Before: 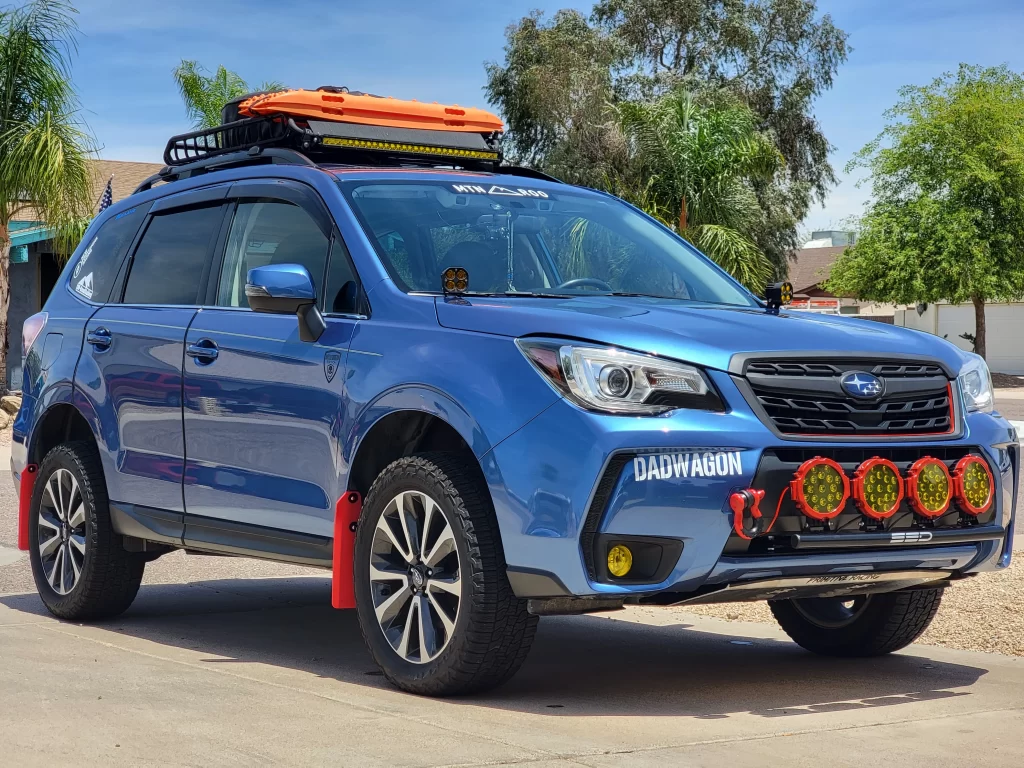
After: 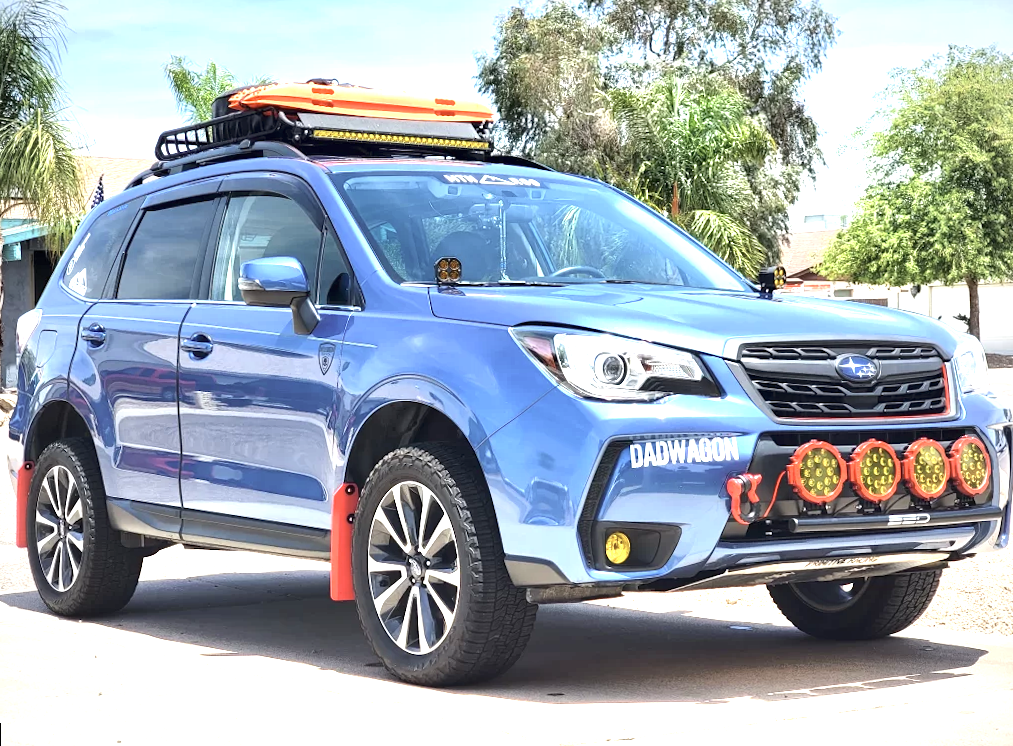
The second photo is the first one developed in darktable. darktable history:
contrast brightness saturation: contrast 0.06, brightness -0.01, saturation -0.23
exposure: black level correction 0, exposure 1.75 EV, compensate exposure bias true, compensate highlight preservation false
rotate and perspective: rotation -1°, crop left 0.011, crop right 0.989, crop top 0.025, crop bottom 0.975
vignetting: fall-off radius 60.92%
